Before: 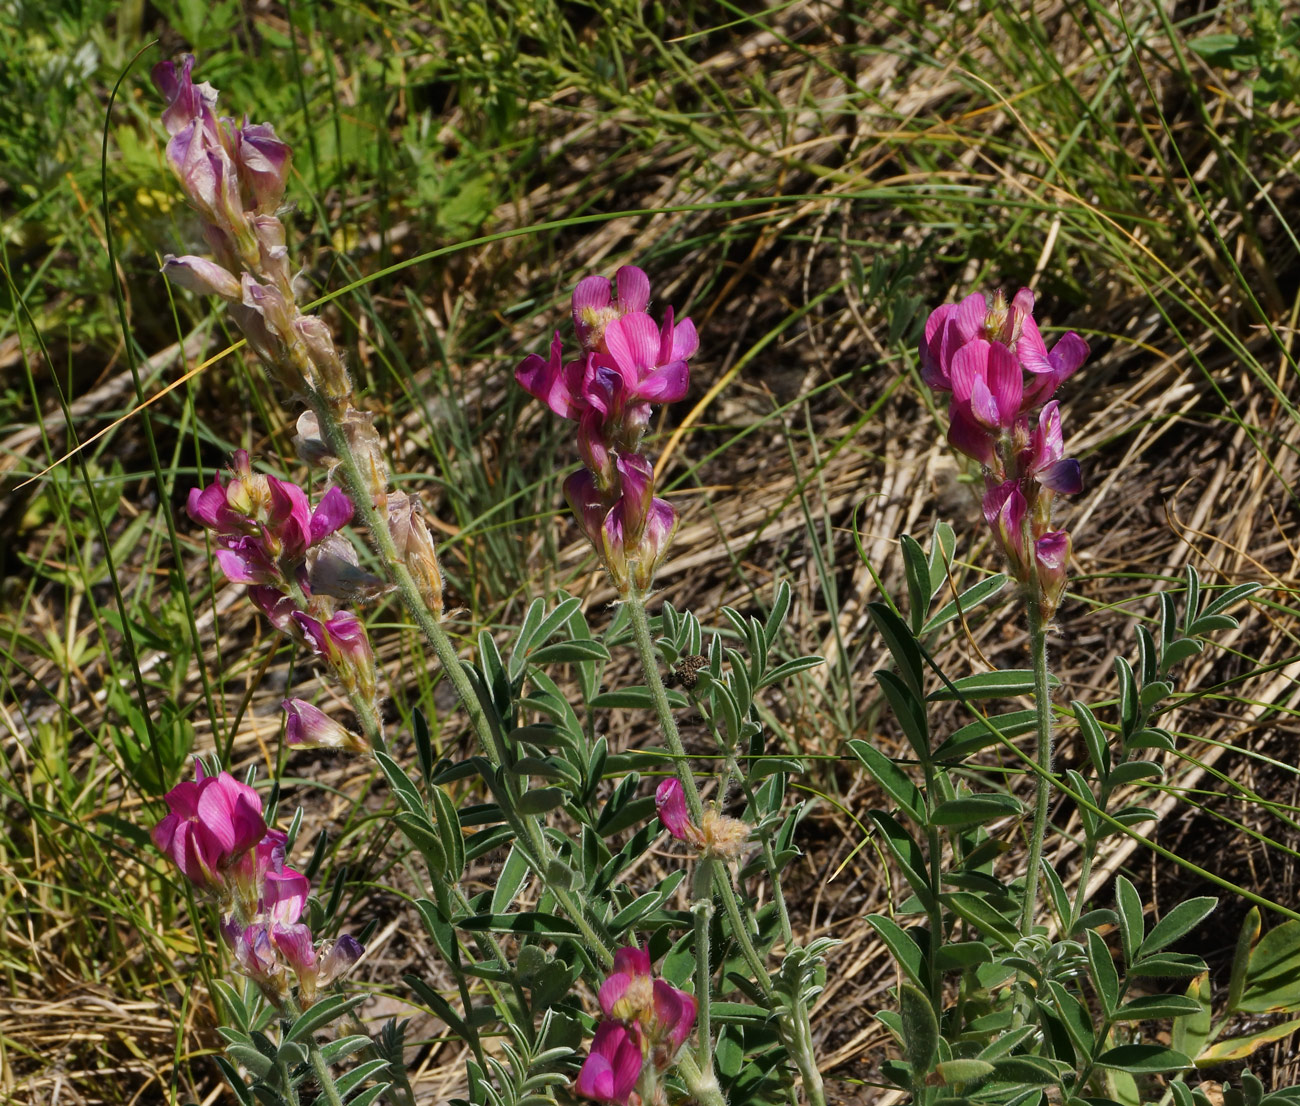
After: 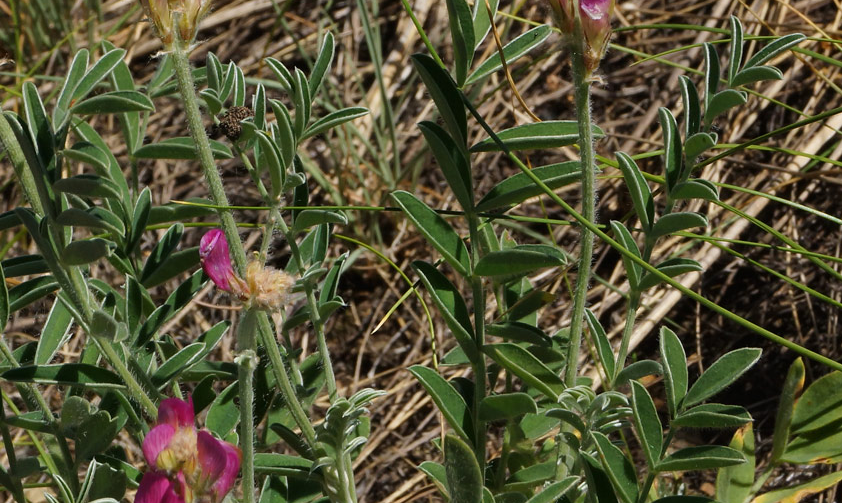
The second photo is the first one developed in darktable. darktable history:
crop and rotate: left 35.161%, top 49.713%, bottom 4.8%
exposure: compensate exposure bias true, compensate highlight preservation false
